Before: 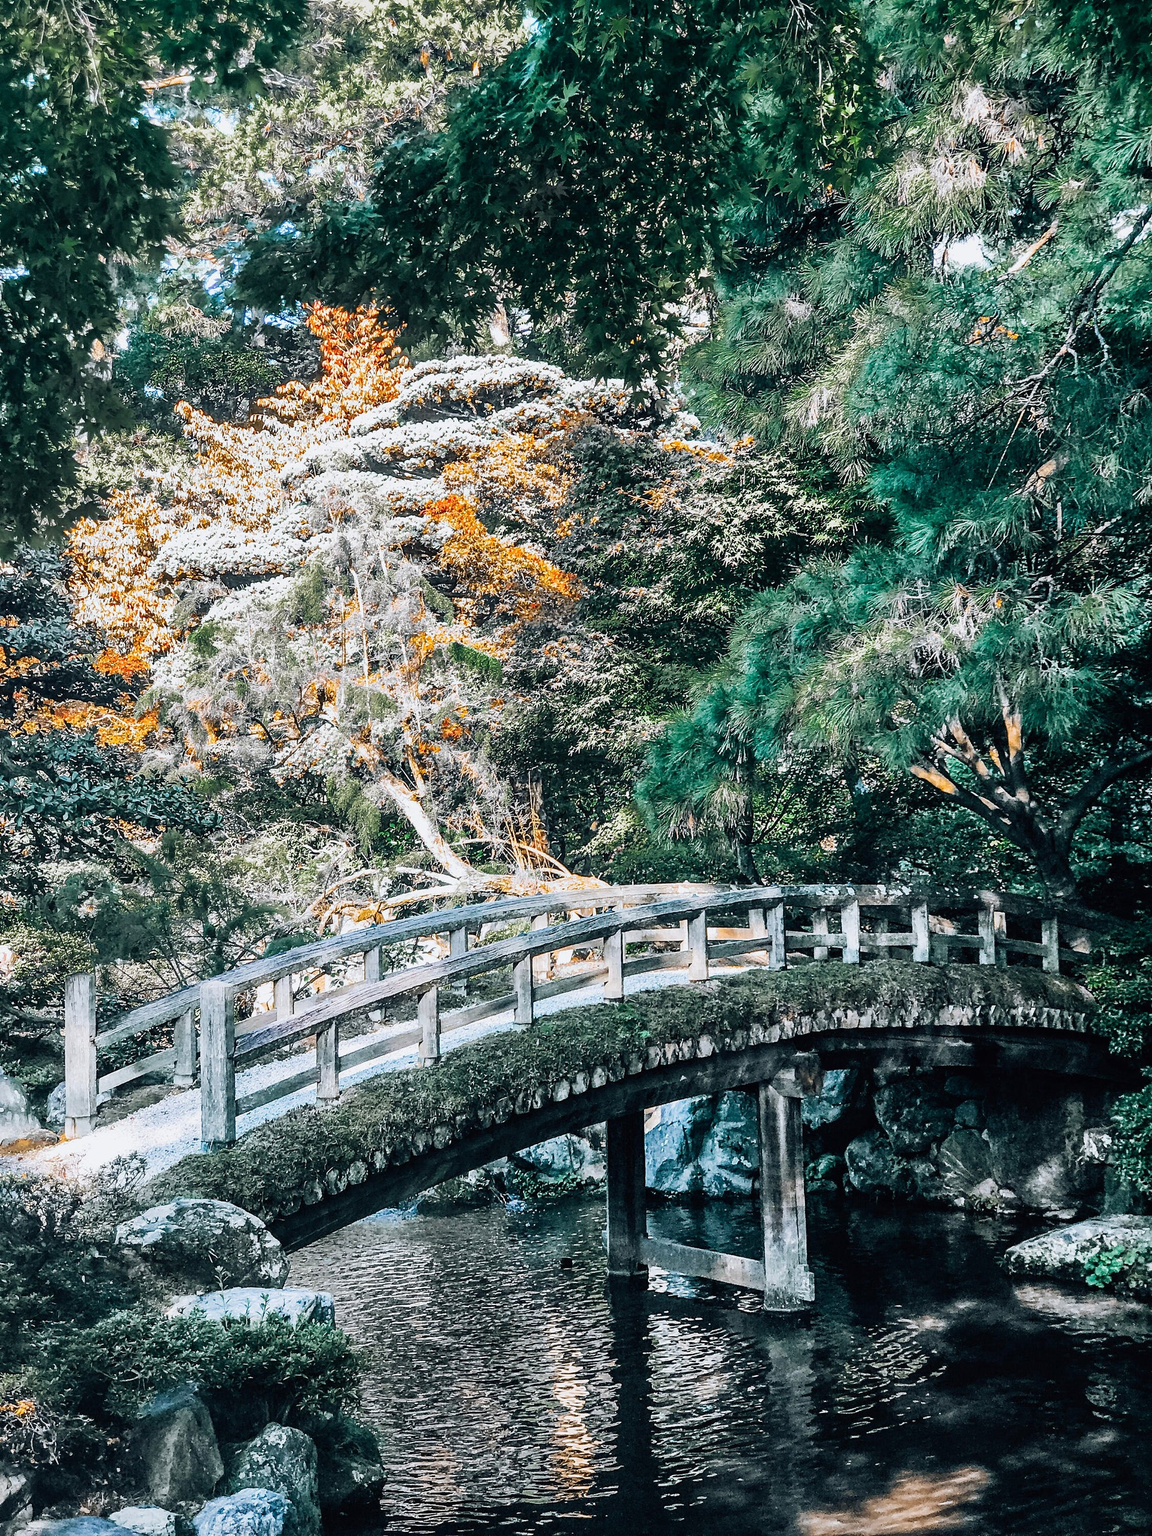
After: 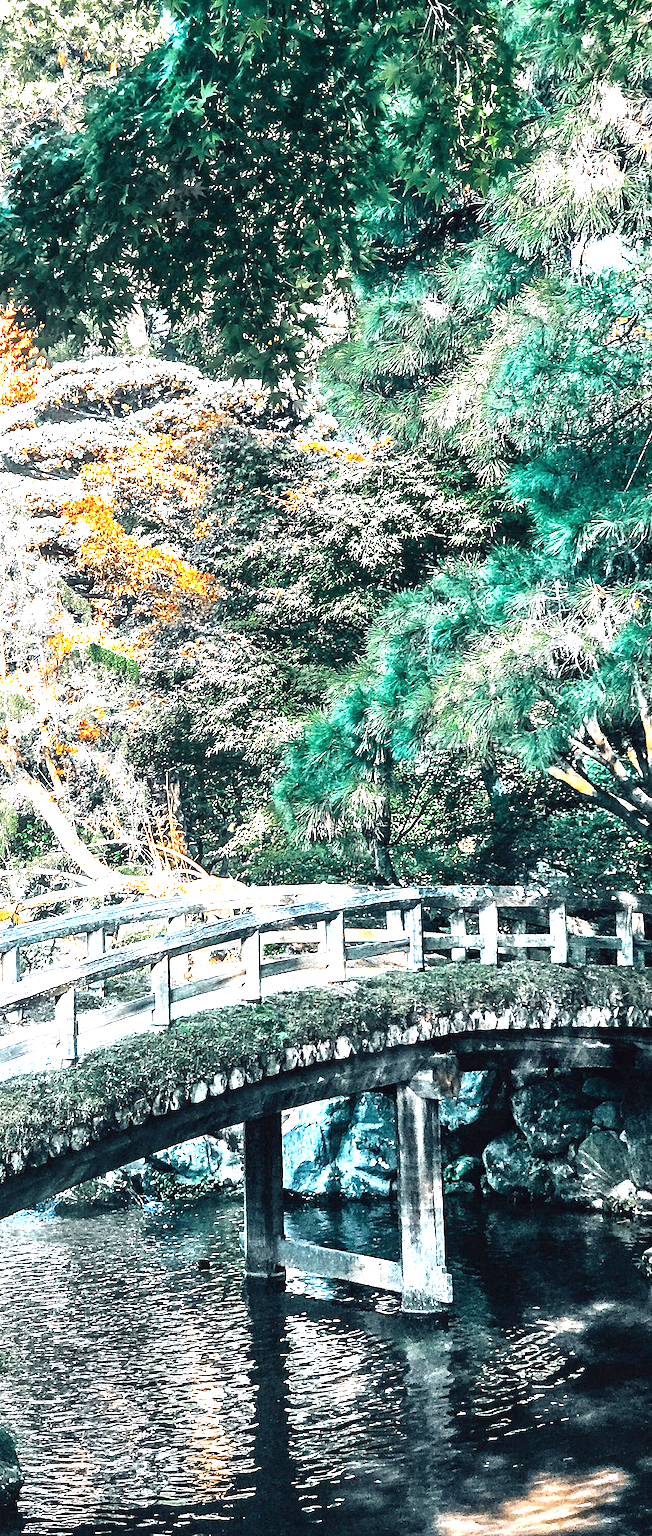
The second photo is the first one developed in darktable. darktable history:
crop: left 31.523%, top 0.018%, right 11.825%
exposure: black level correction 0, exposure 1.392 EV, compensate highlight preservation false
